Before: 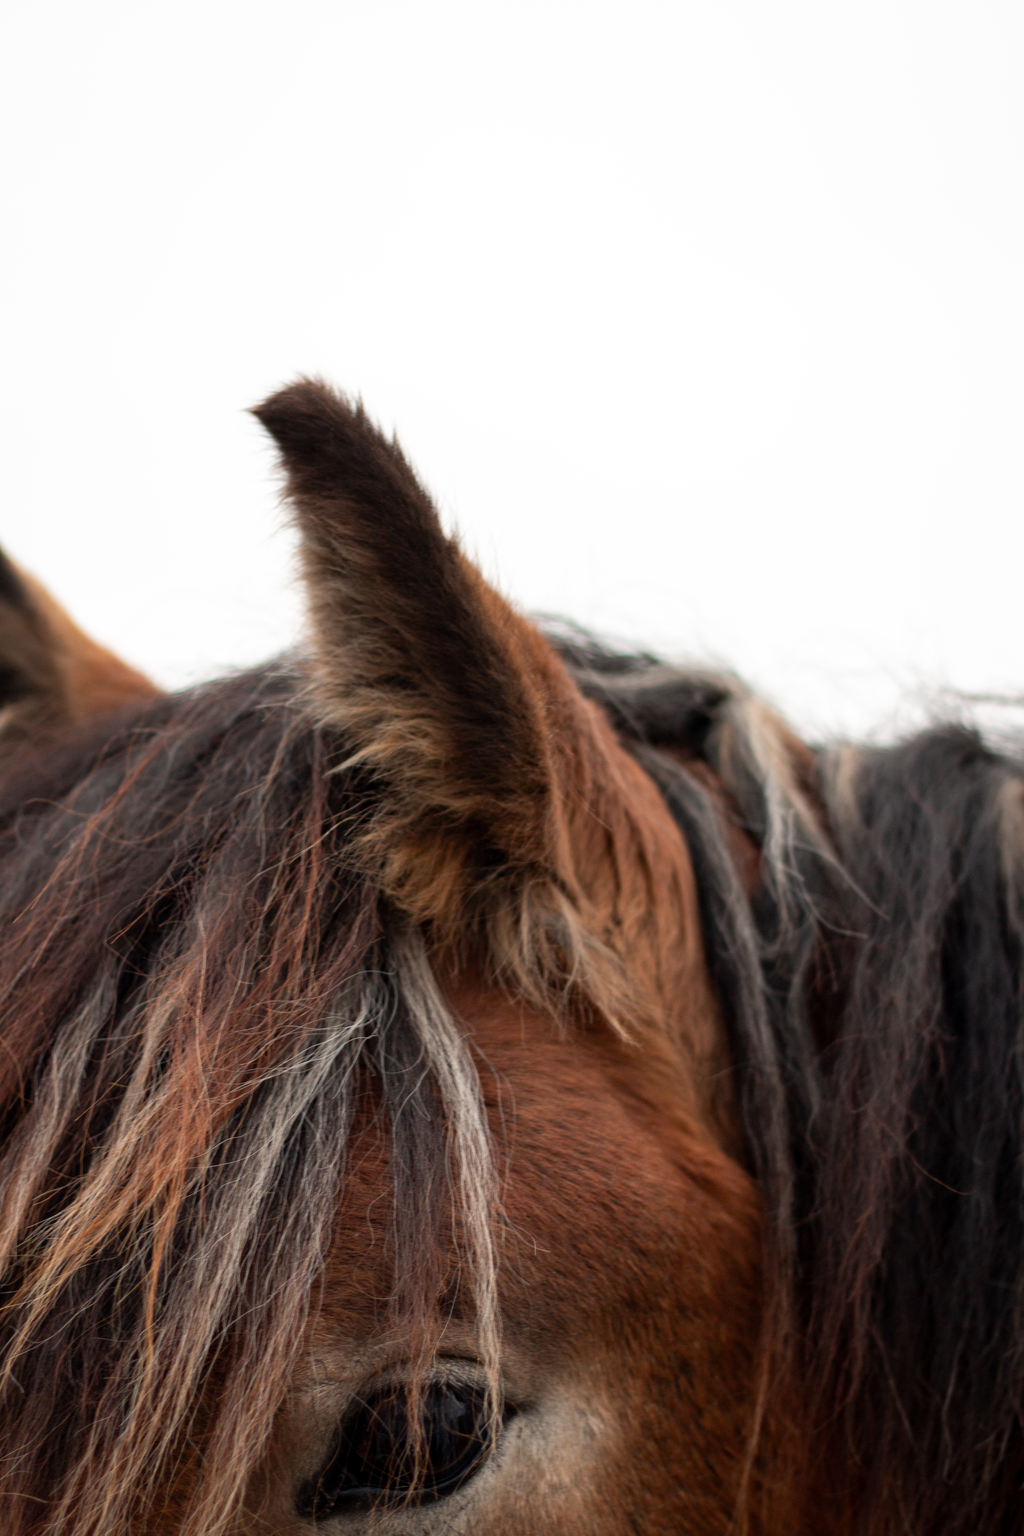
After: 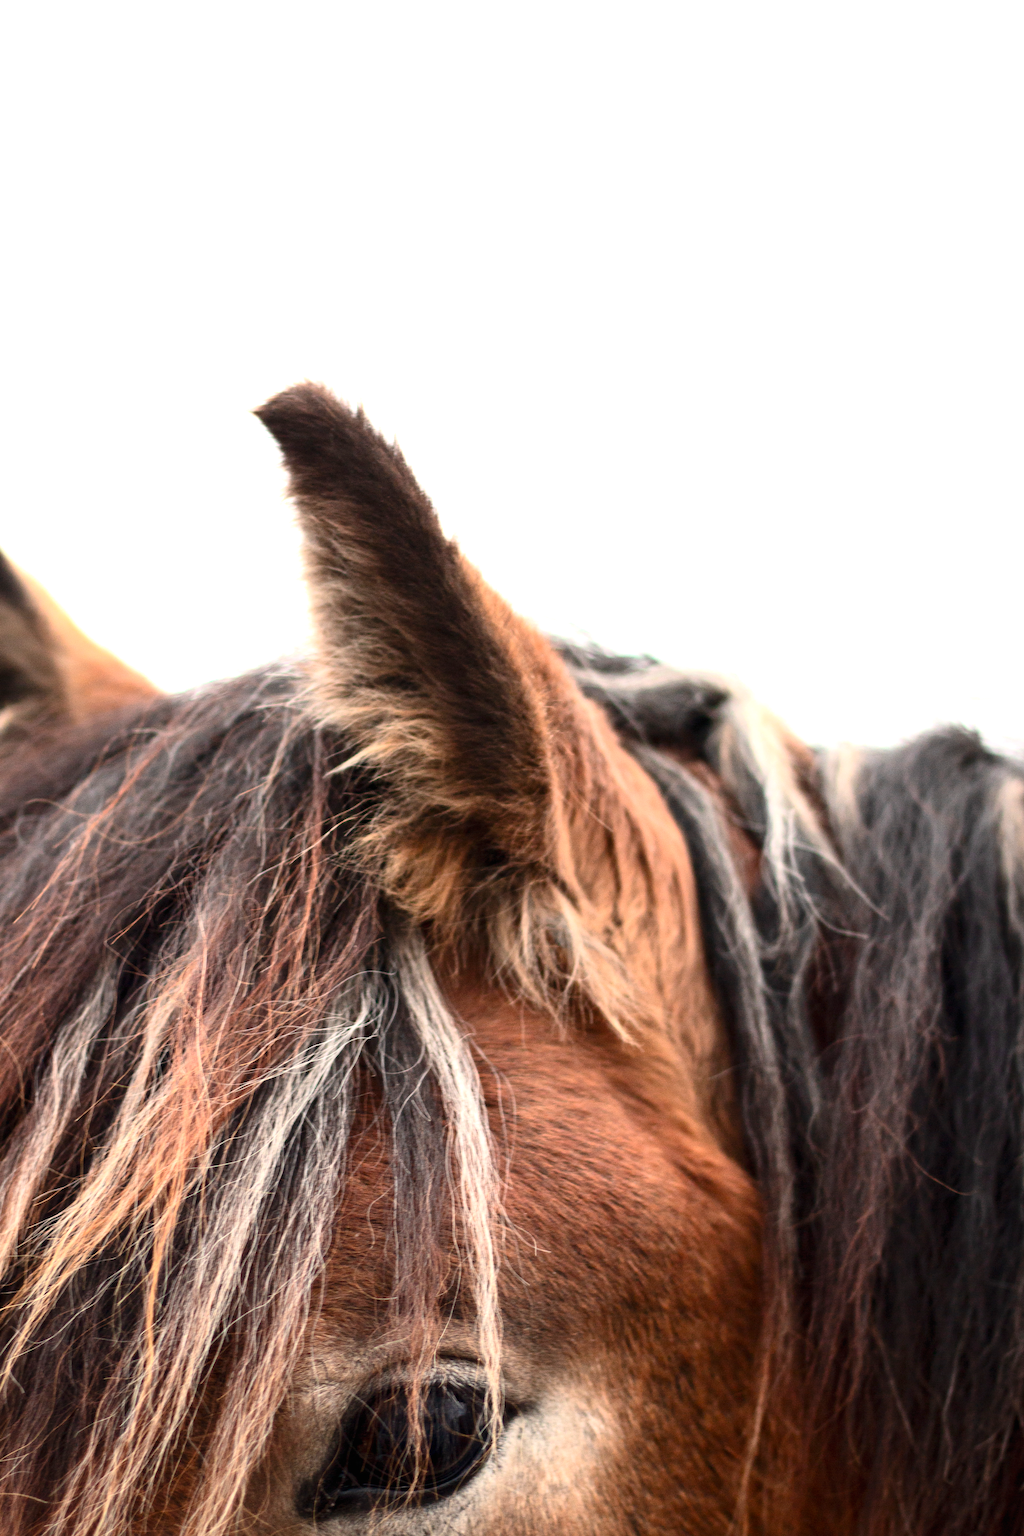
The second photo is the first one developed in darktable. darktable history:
contrast brightness saturation: contrast 0.237, brightness 0.091
exposure: black level correction 0, exposure 1.199 EV, compensate highlight preservation false
